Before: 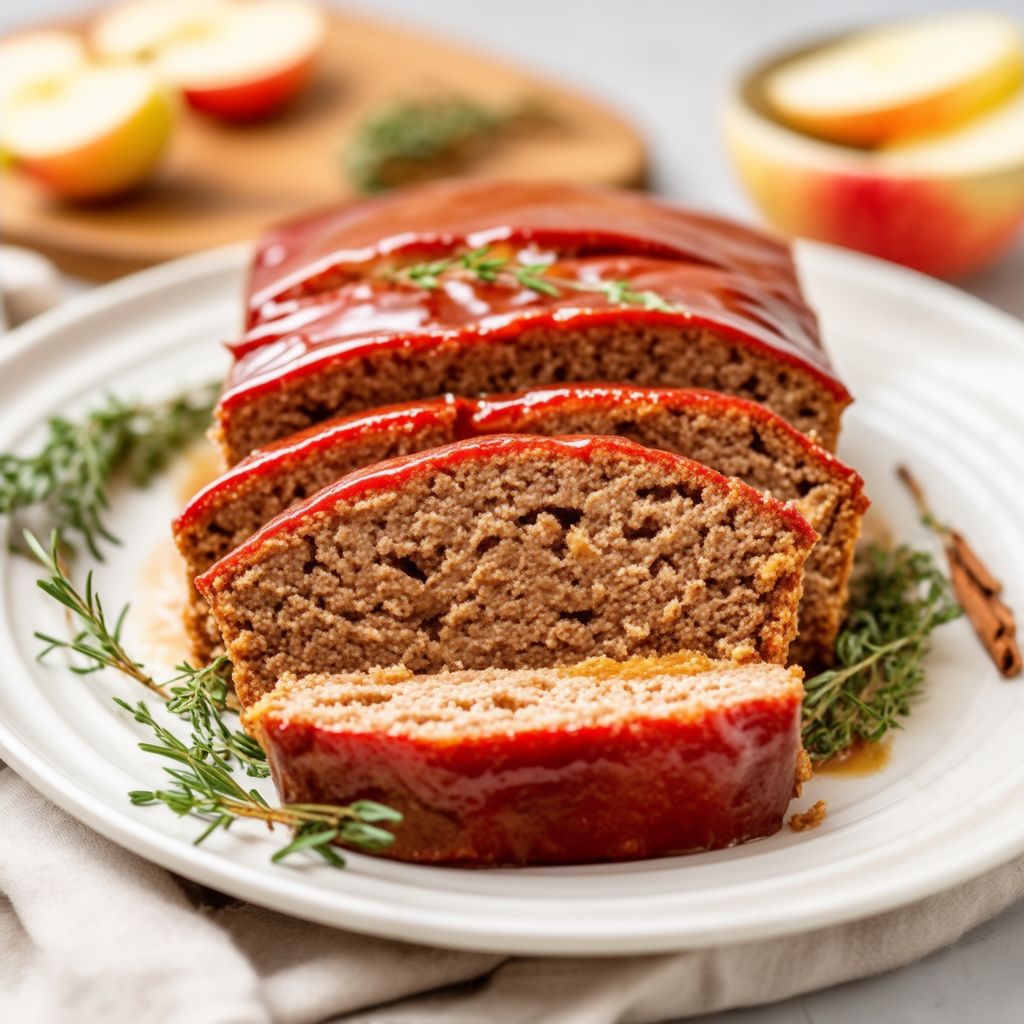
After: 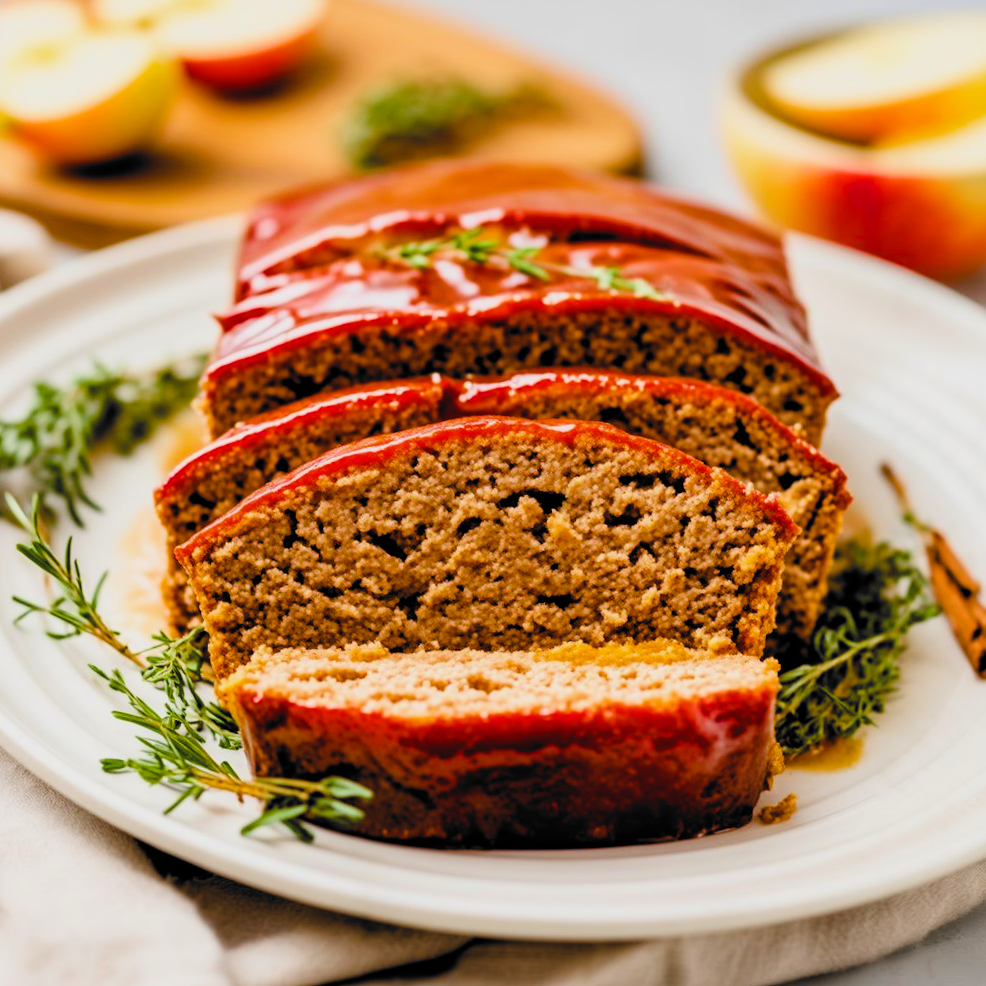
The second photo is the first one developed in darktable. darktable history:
filmic rgb: black relative exposure -5.15 EV, white relative exposure 3.51 EV, hardness 3.19, contrast 1.301, highlights saturation mix -49.67%, color science v6 (2022), iterations of high-quality reconstruction 0
crop and rotate: angle -2.19°
color balance rgb: shadows lift › luminance -9.776%, shadows lift › chroma 0.858%, shadows lift › hue 115.88°, power › hue 74.62°, perceptual saturation grading › global saturation 0.777%, perceptual saturation grading › mid-tones 6.075%, perceptual saturation grading › shadows 71.858%, global vibrance 32.784%
